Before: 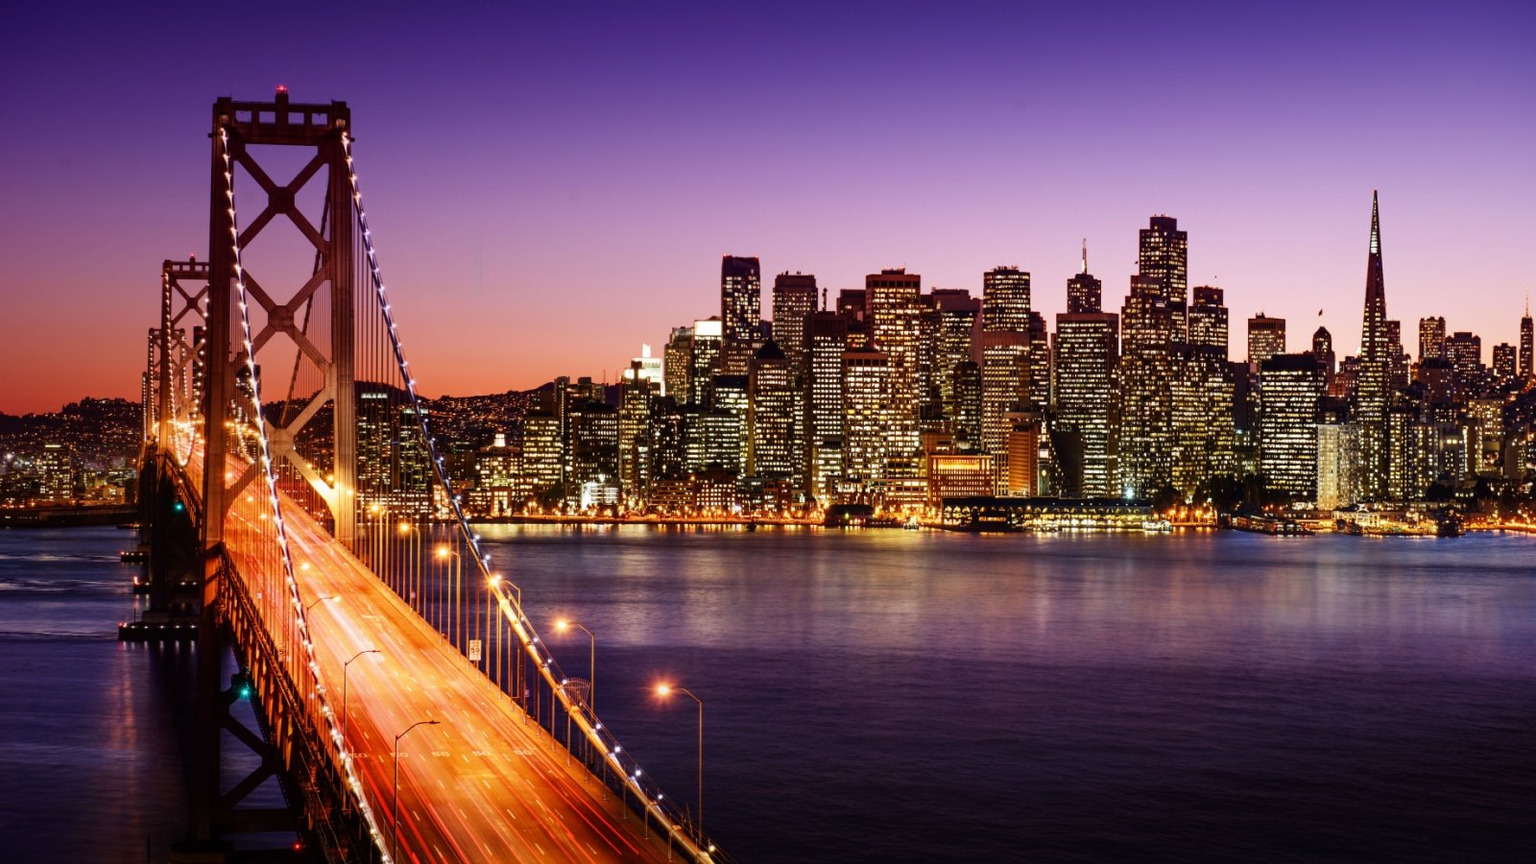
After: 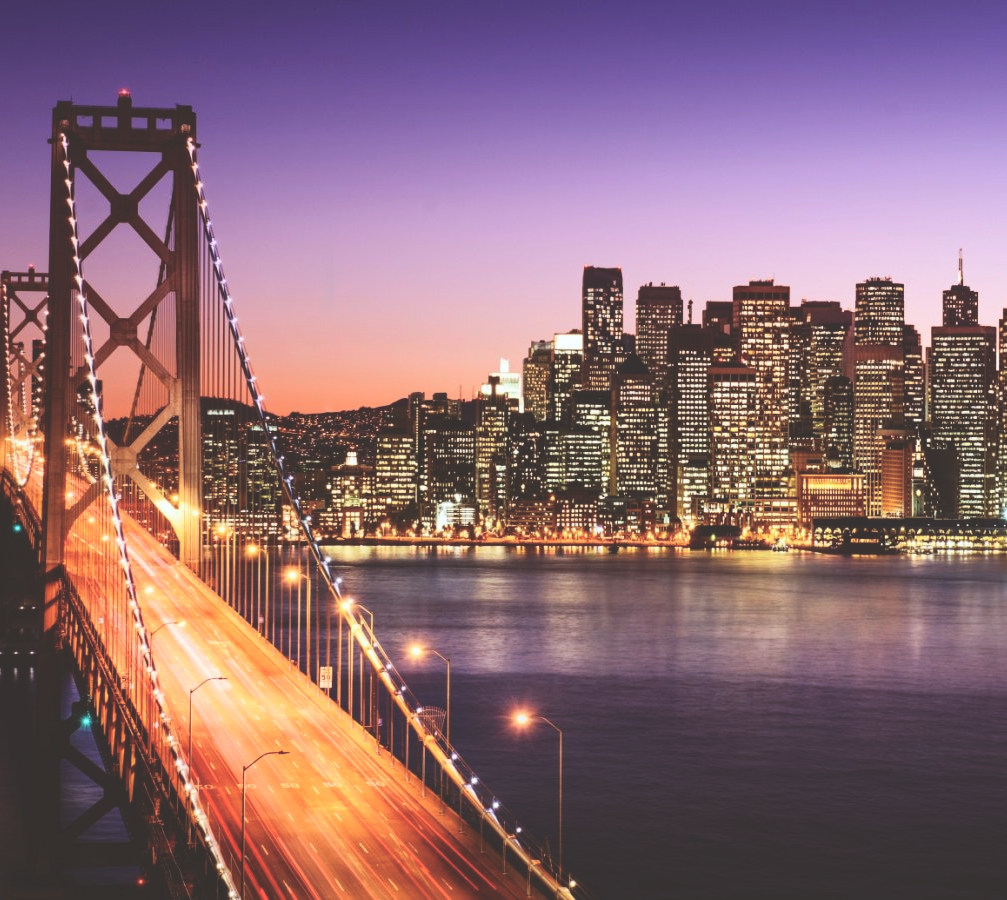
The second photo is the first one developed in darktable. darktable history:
crop: left 10.569%, right 26.489%
color correction: highlights a* -2.97, highlights b* -2.19, shadows a* 2.29, shadows b* 2.88
exposure: black level correction -0.031, compensate highlight preservation false
tone curve: curves: ch0 [(0, 0) (0.003, 0.065) (0.011, 0.072) (0.025, 0.09) (0.044, 0.104) (0.069, 0.116) (0.1, 0.127) (0.136, 0.15) (0.177, 0.184) (0.224, 0.223) (0.277, 0.28) (0.335, 0.361) (0.399, 0.443) (0.468, 0.525) (0.543, 0.616) (0.623, 0.713) (0.709, 0.79) (0.801, 0.866) (0.898, 0.933) (1, 1)], color space Lab, independent channels, preserve colors none
